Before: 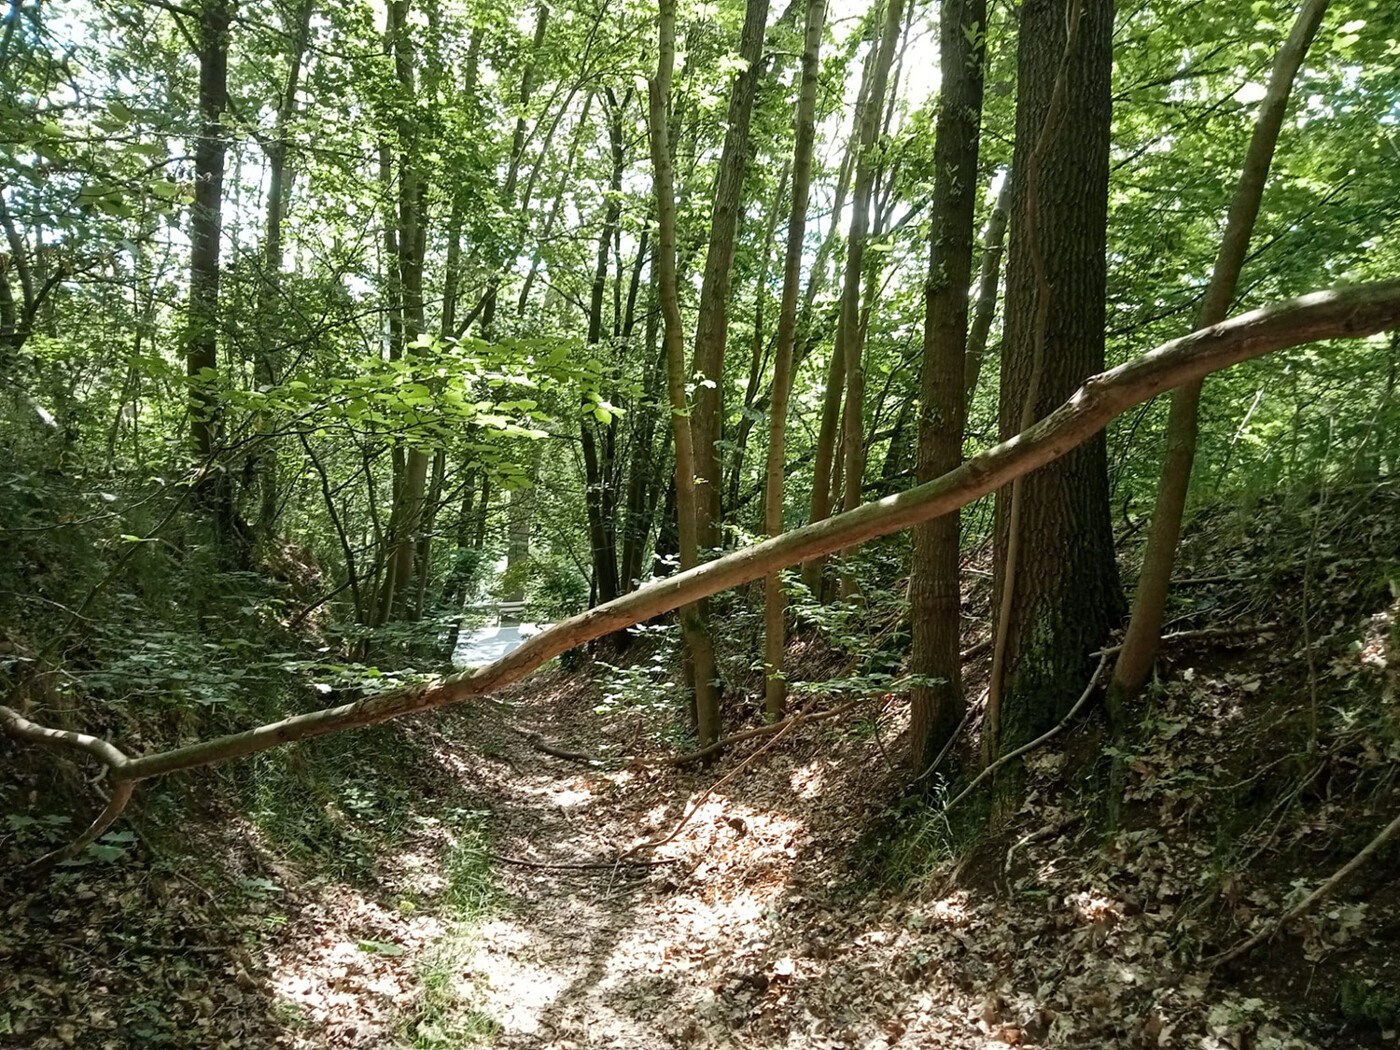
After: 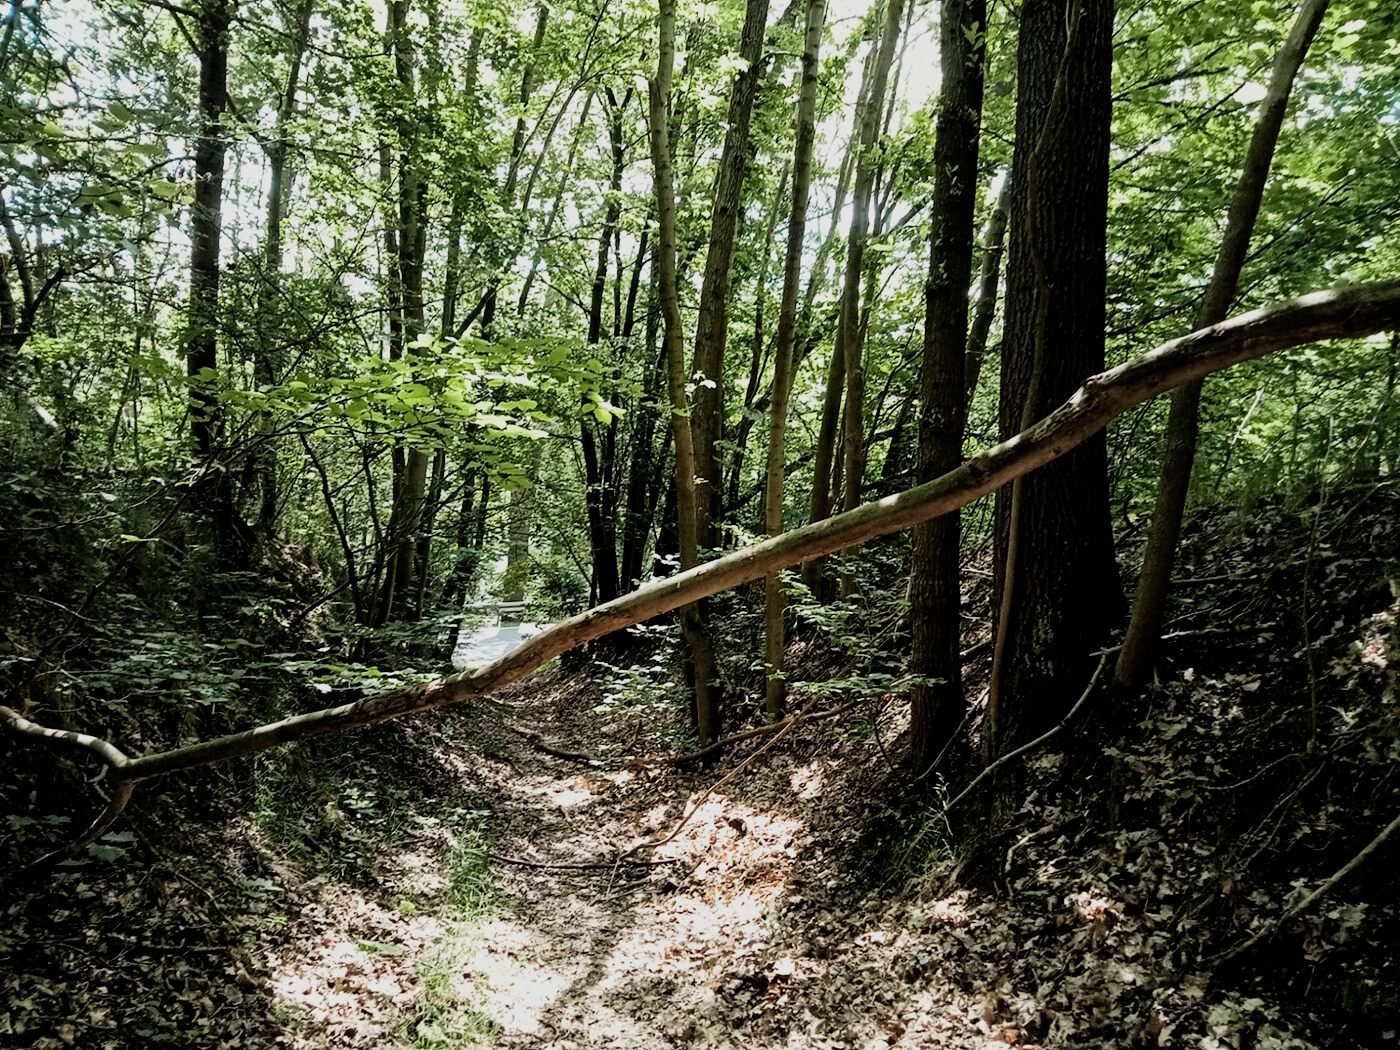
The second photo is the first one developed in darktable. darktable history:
filmic rgb: black relative exposure -5 EV, hardness 2.88, contrast 1.3, highlights saturation mix -30%
tone equalizer: on, module defaults
